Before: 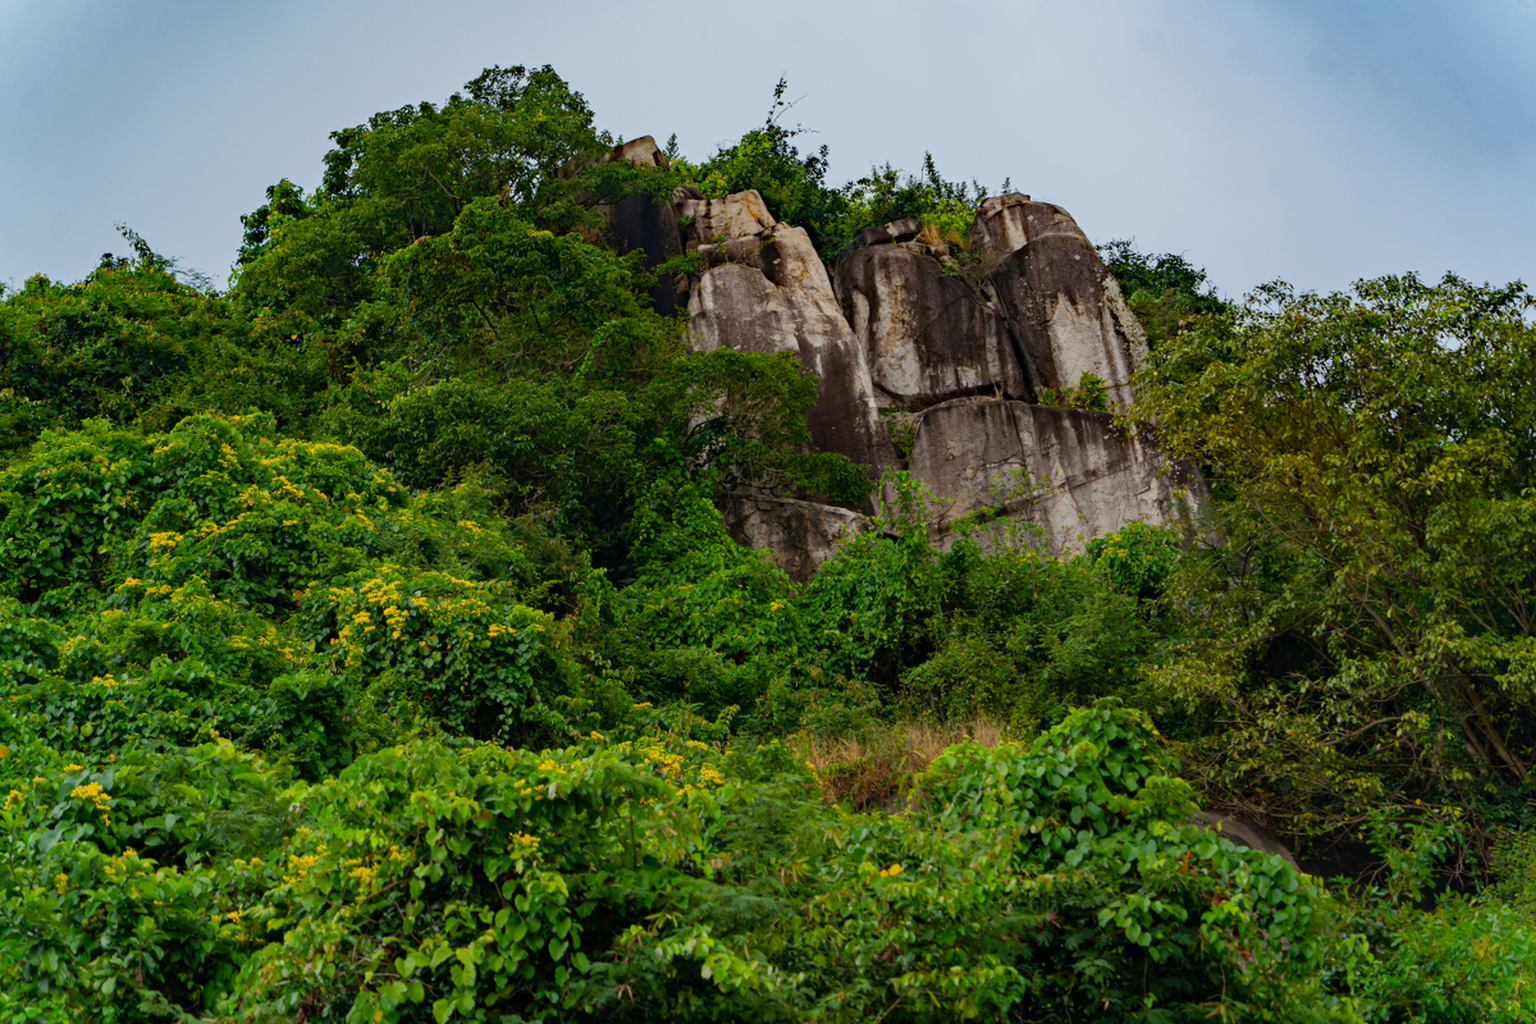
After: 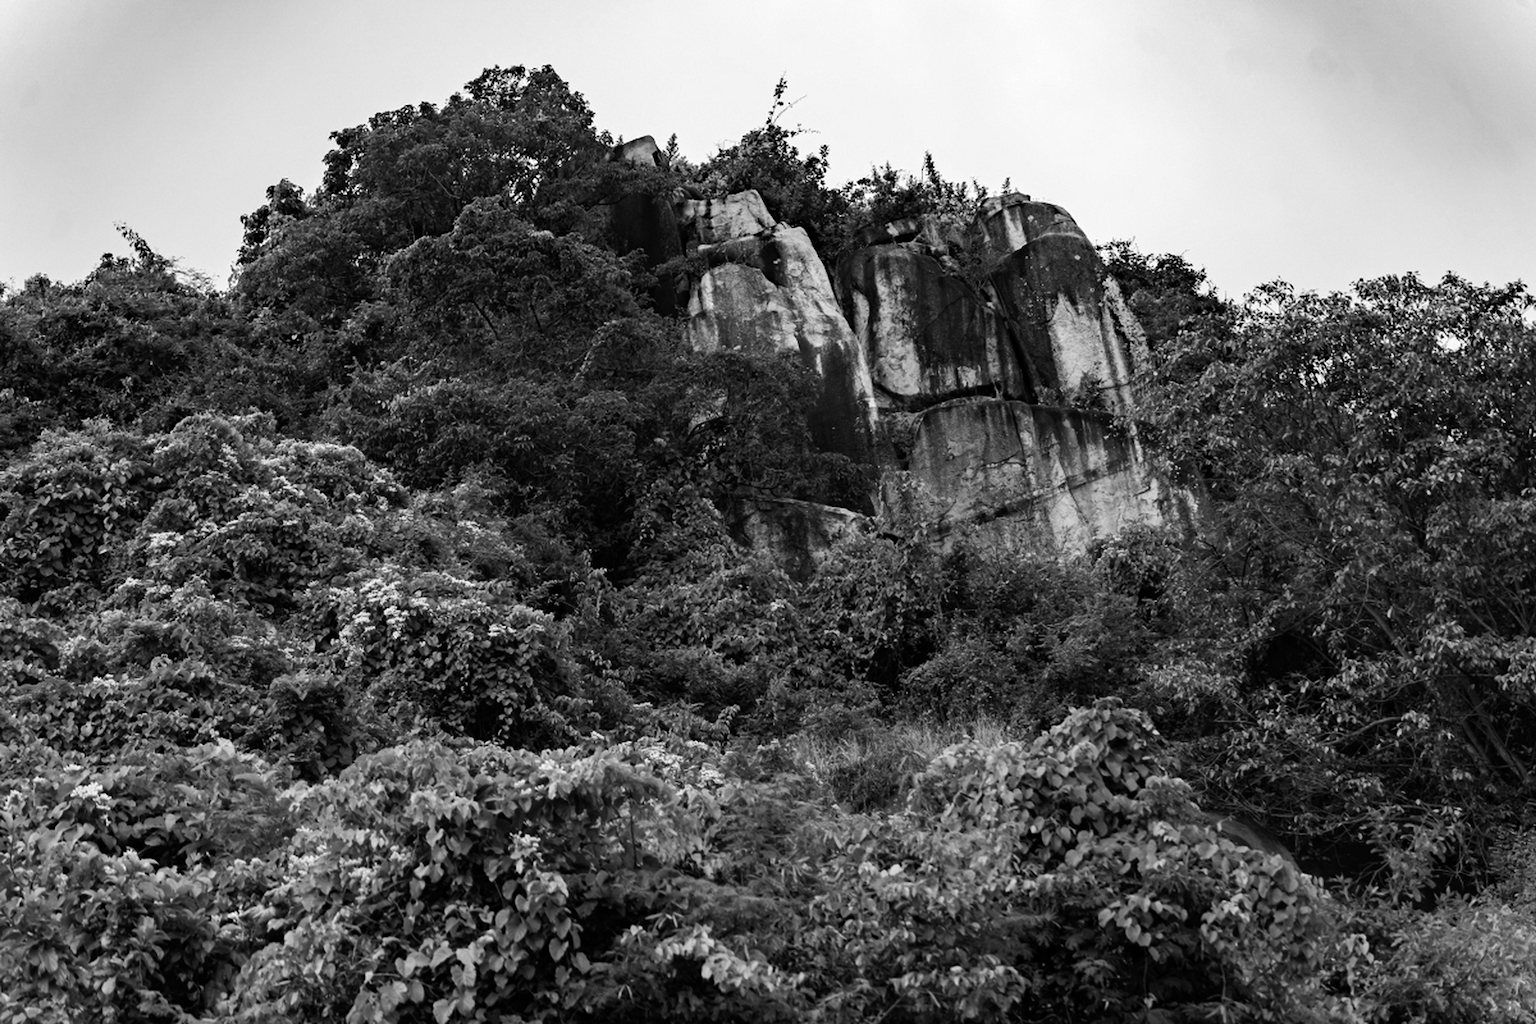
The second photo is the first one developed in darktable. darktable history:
tone equalizer: -8 EV -0.75 EV, -7 EV -0.7 EV, -6 EV -0.6 EV, -5 EV -0.4 EV, -3 EV 0.4 EV, -2 EV 0.6 EV, -1 EV 0.7 EV, +0 EV 0.75 EV, edges refinement/feathering 500, mask exposure compensation -1.57 EV, preserve details no
monochrome: on, module defaults
